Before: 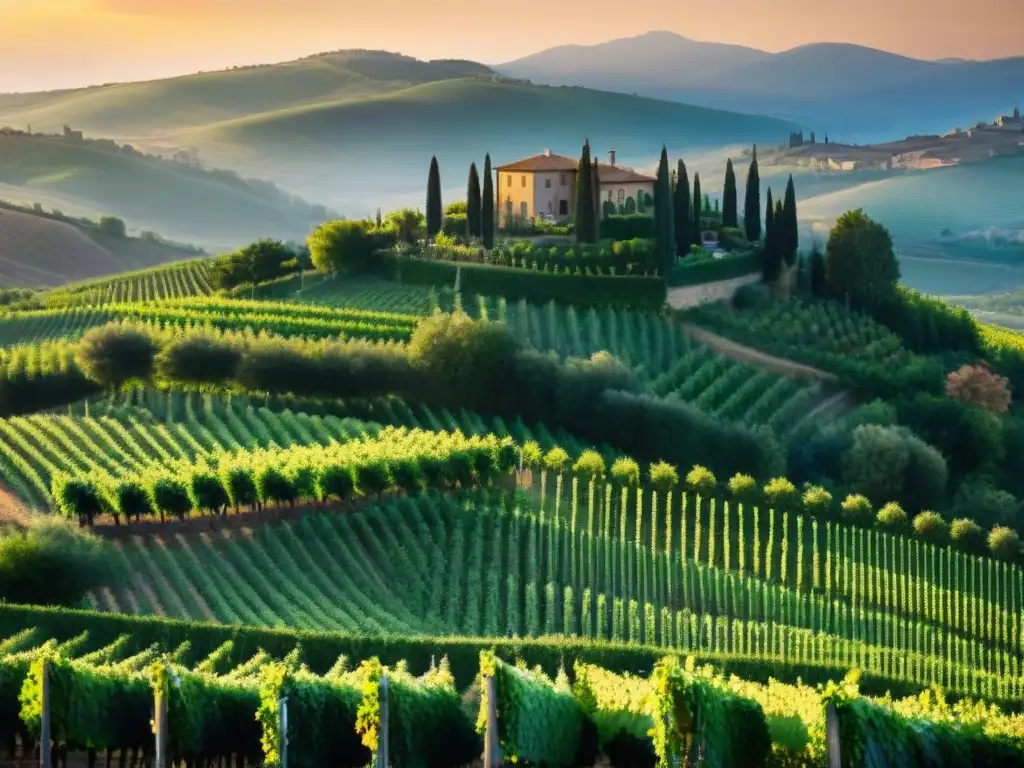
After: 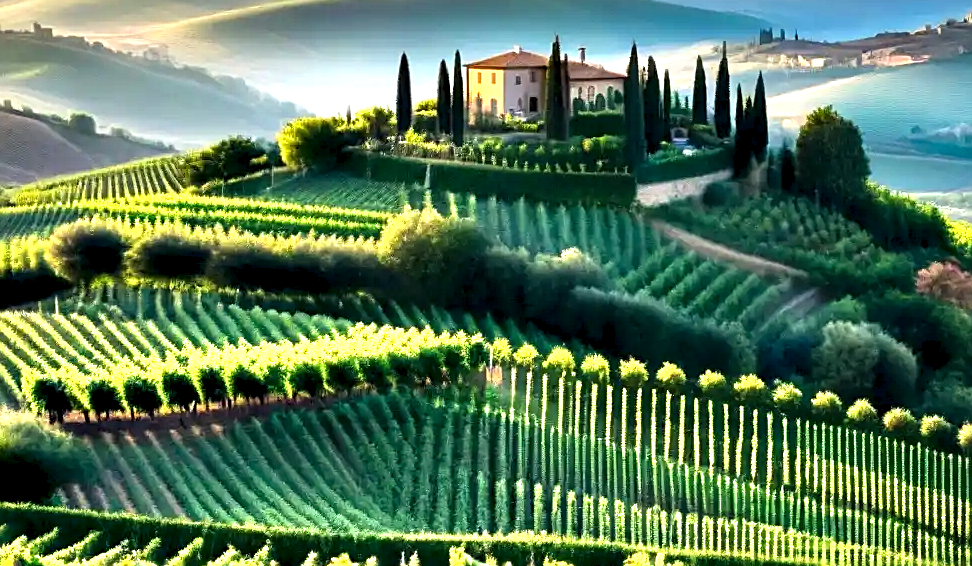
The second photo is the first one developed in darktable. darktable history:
levels: mode automatic
sharpen: on, module defaults
exposure: black level correction 0, exposure 0.701 EV, compensate highlight preservation false
crop and rotate: left 3.009%, top 13.415%, right 2.046%, bottom 12.804%
contrast equalizer: y [[0.6 ×6], [0.55 ×6], [0 ×6], [0 ×6], [0 ×6]]
